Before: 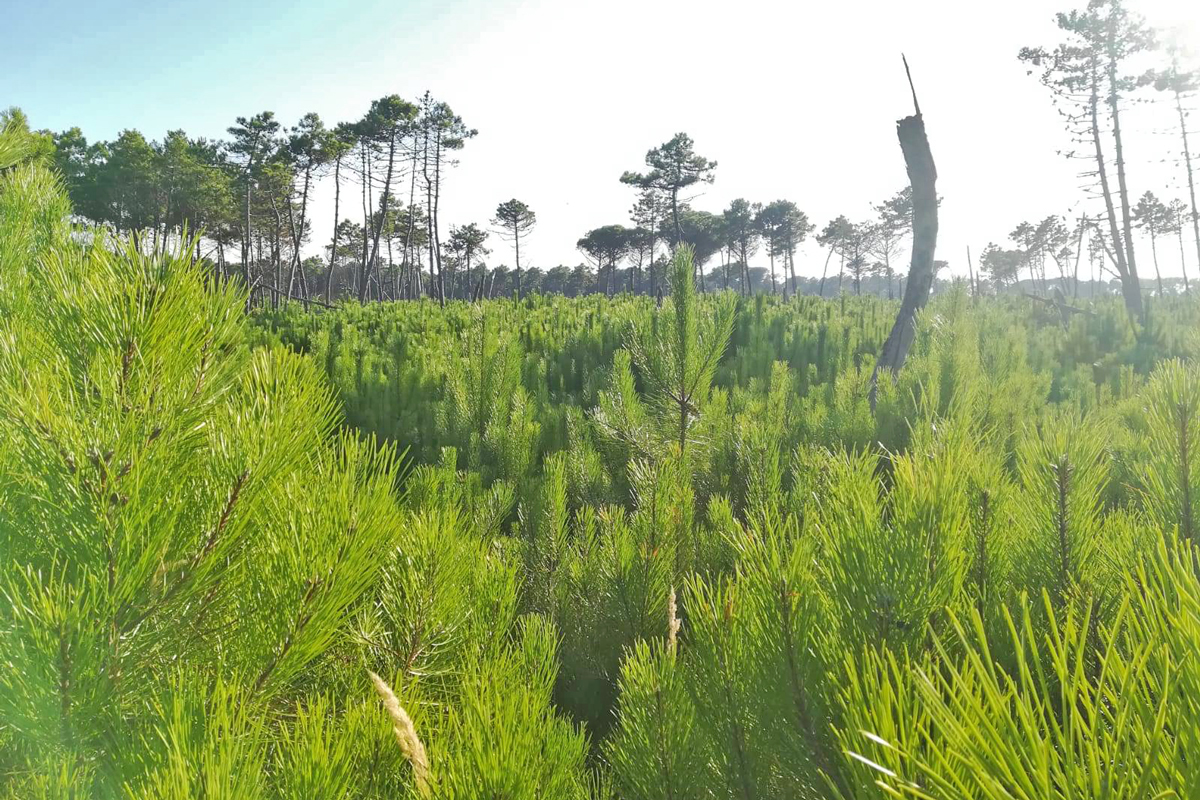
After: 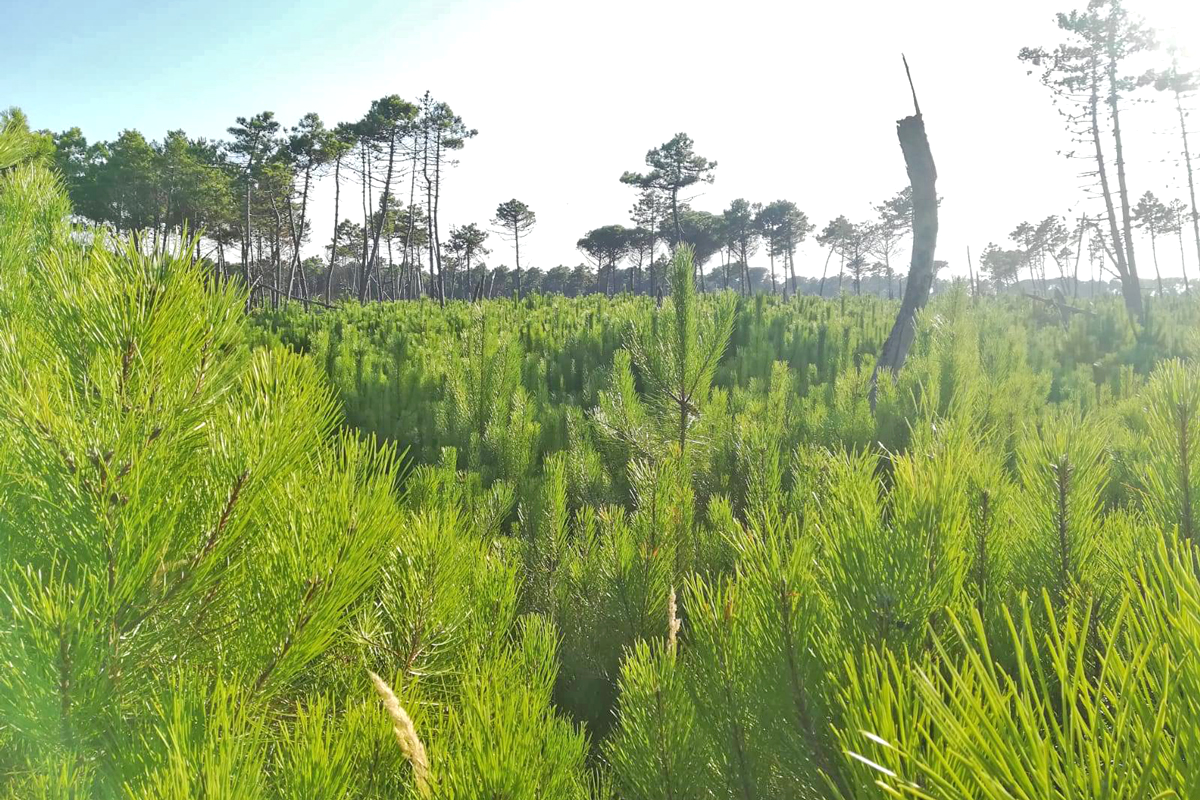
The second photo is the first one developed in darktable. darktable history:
exposure: exposure 0.125 EV, compensate exposure bias true, compensate highlight preservation false
